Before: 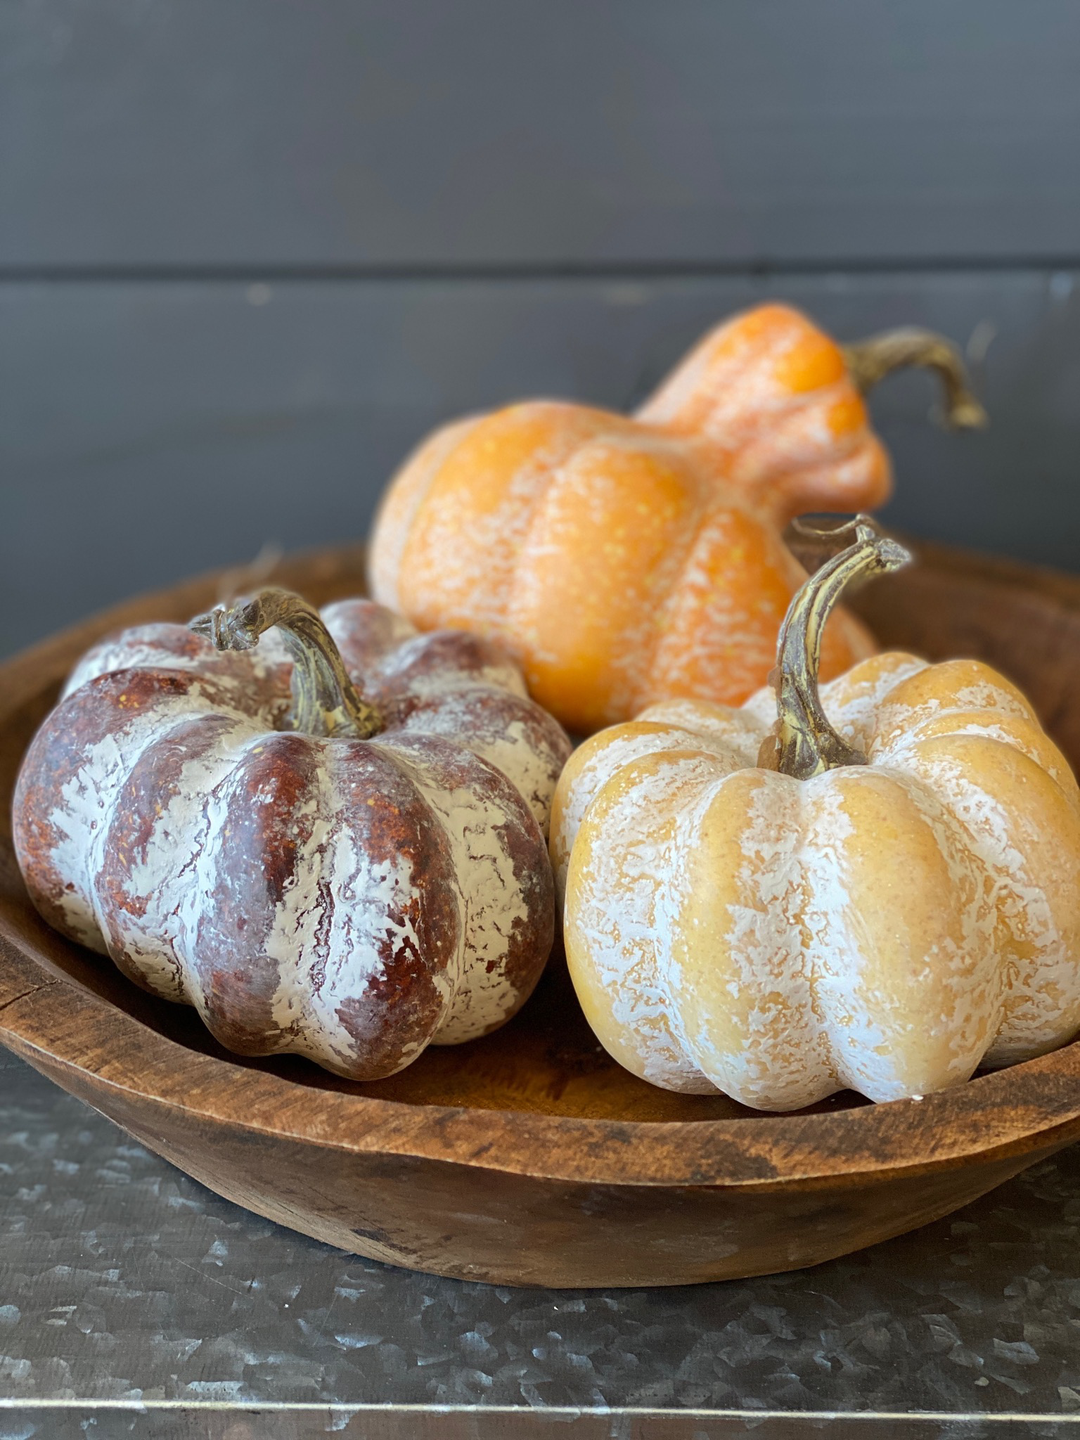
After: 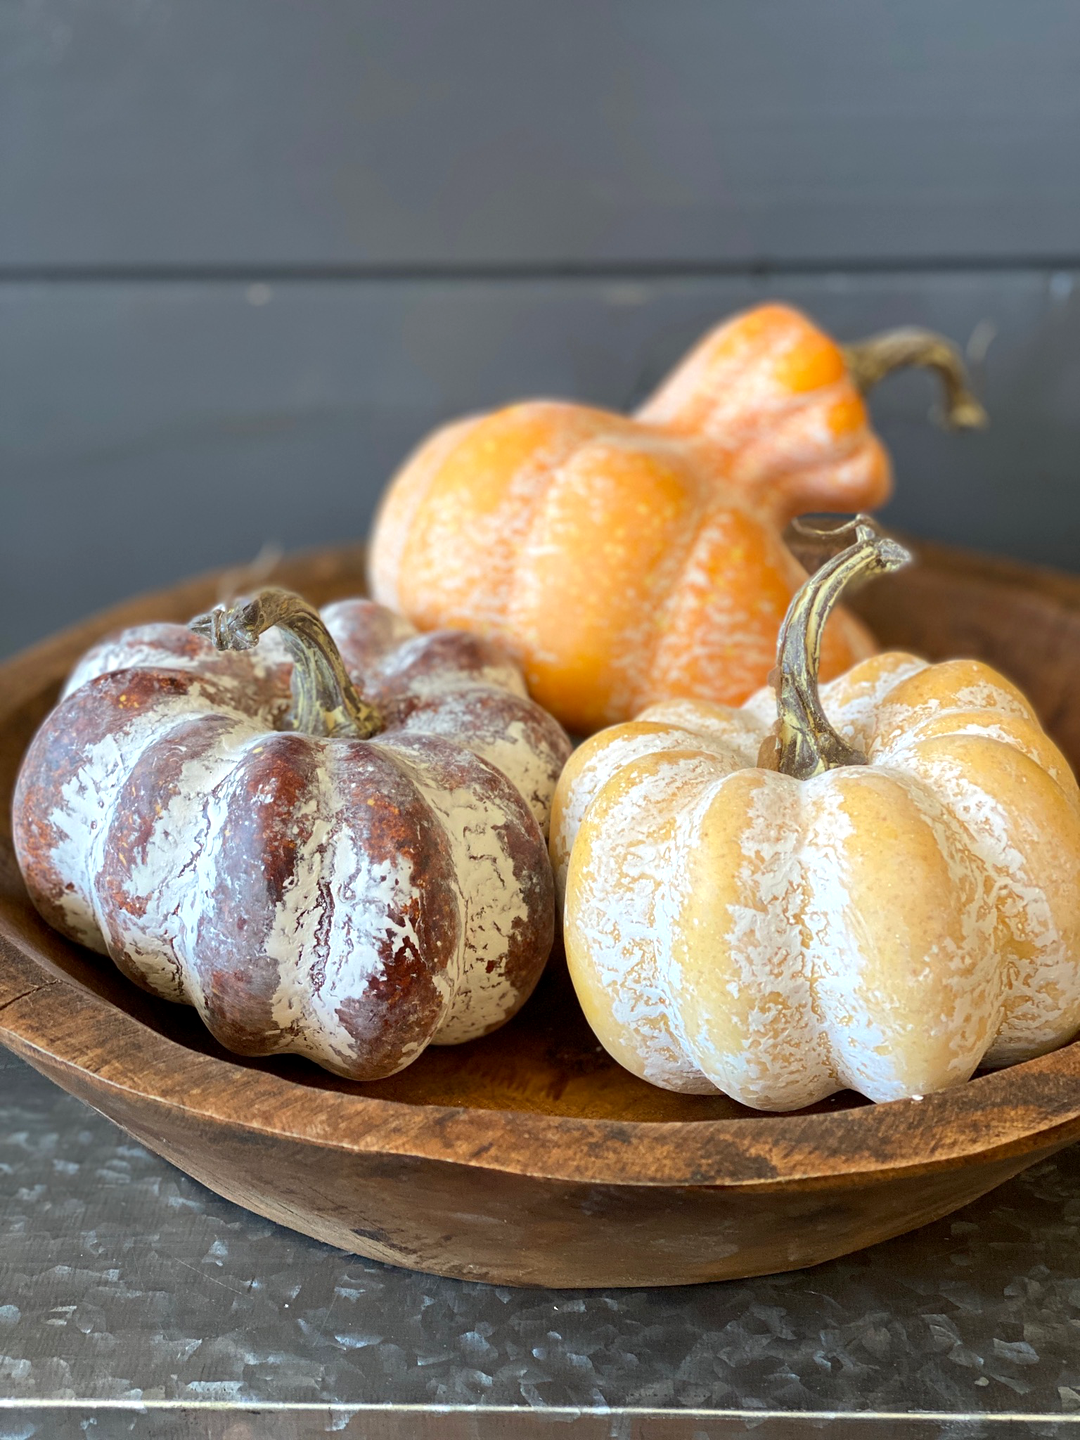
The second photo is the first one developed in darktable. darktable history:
exposure: black level correction 0.002, exposure 0.299 EV, compensate exposure bias true, compensate highlight preservation false
